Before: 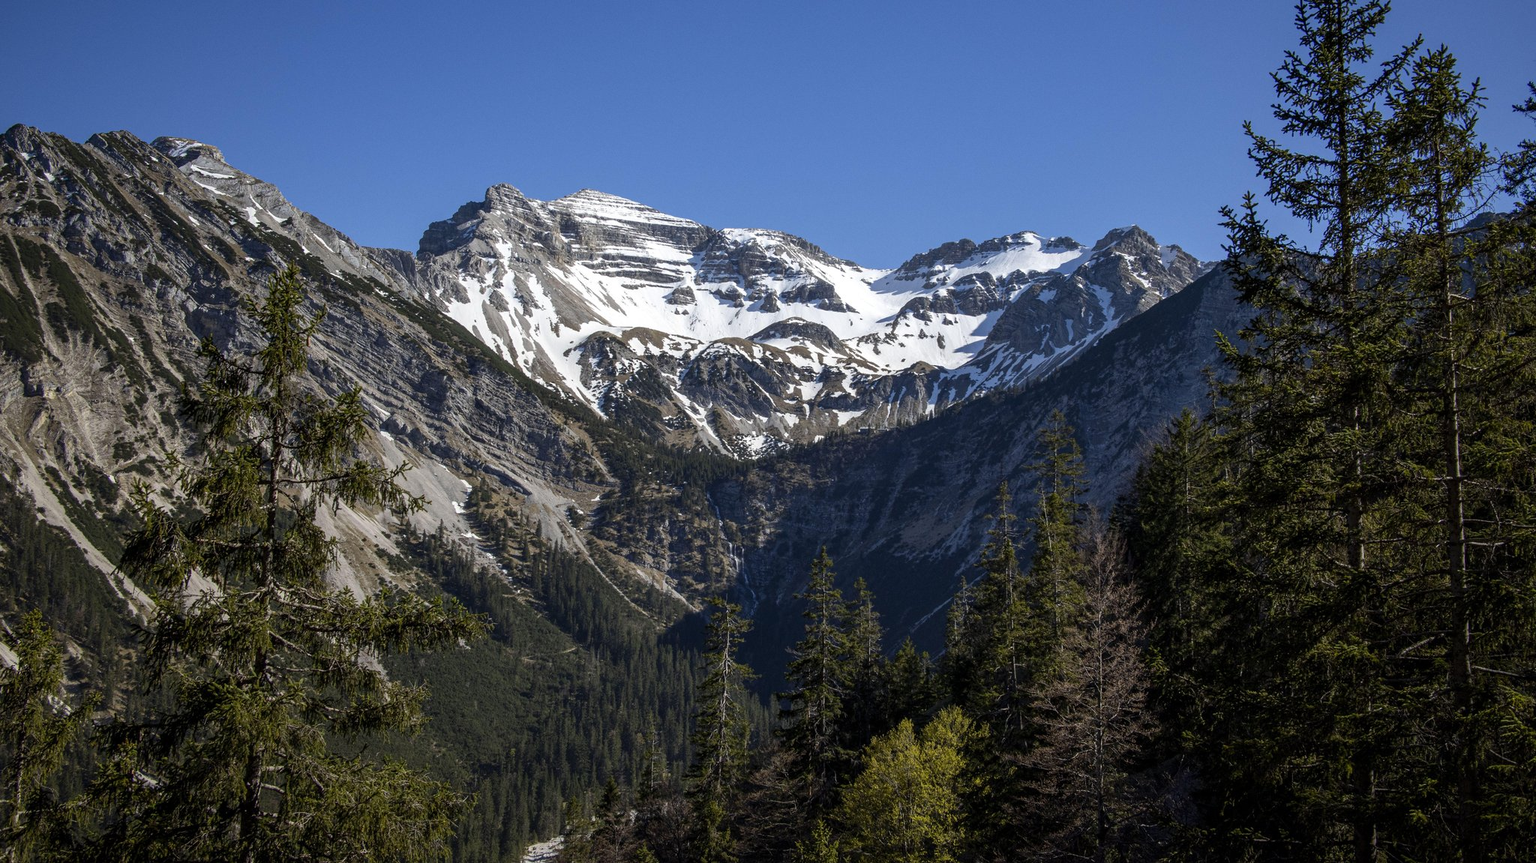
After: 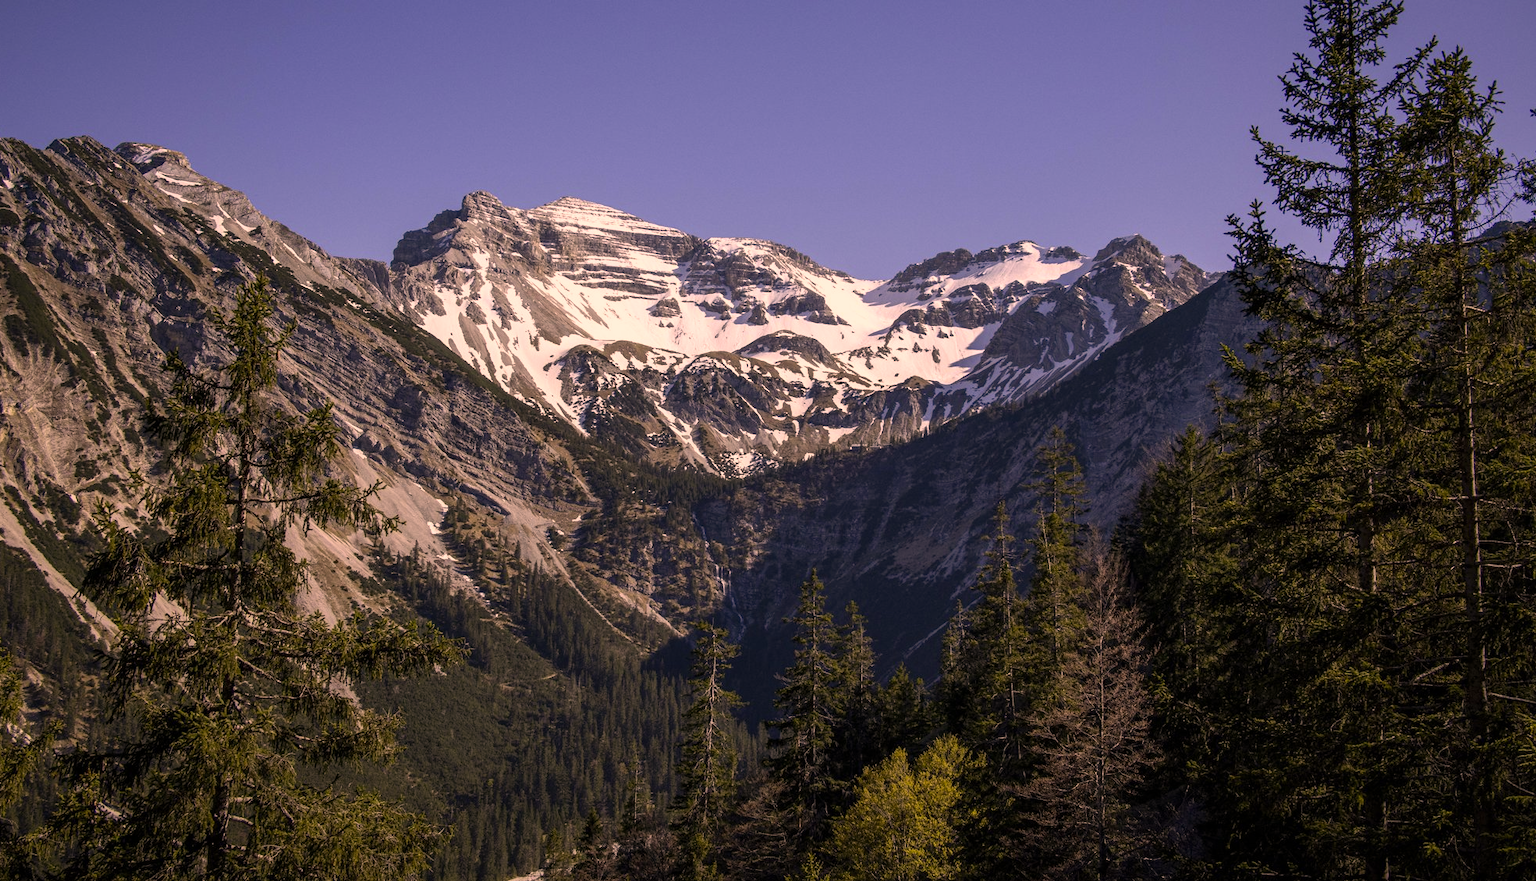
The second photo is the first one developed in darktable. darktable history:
crop and rotate: left 2.689%, right 1.122%, bottom 1.816%
color correction: highlights a* 20.95, highlights b* 19.77
